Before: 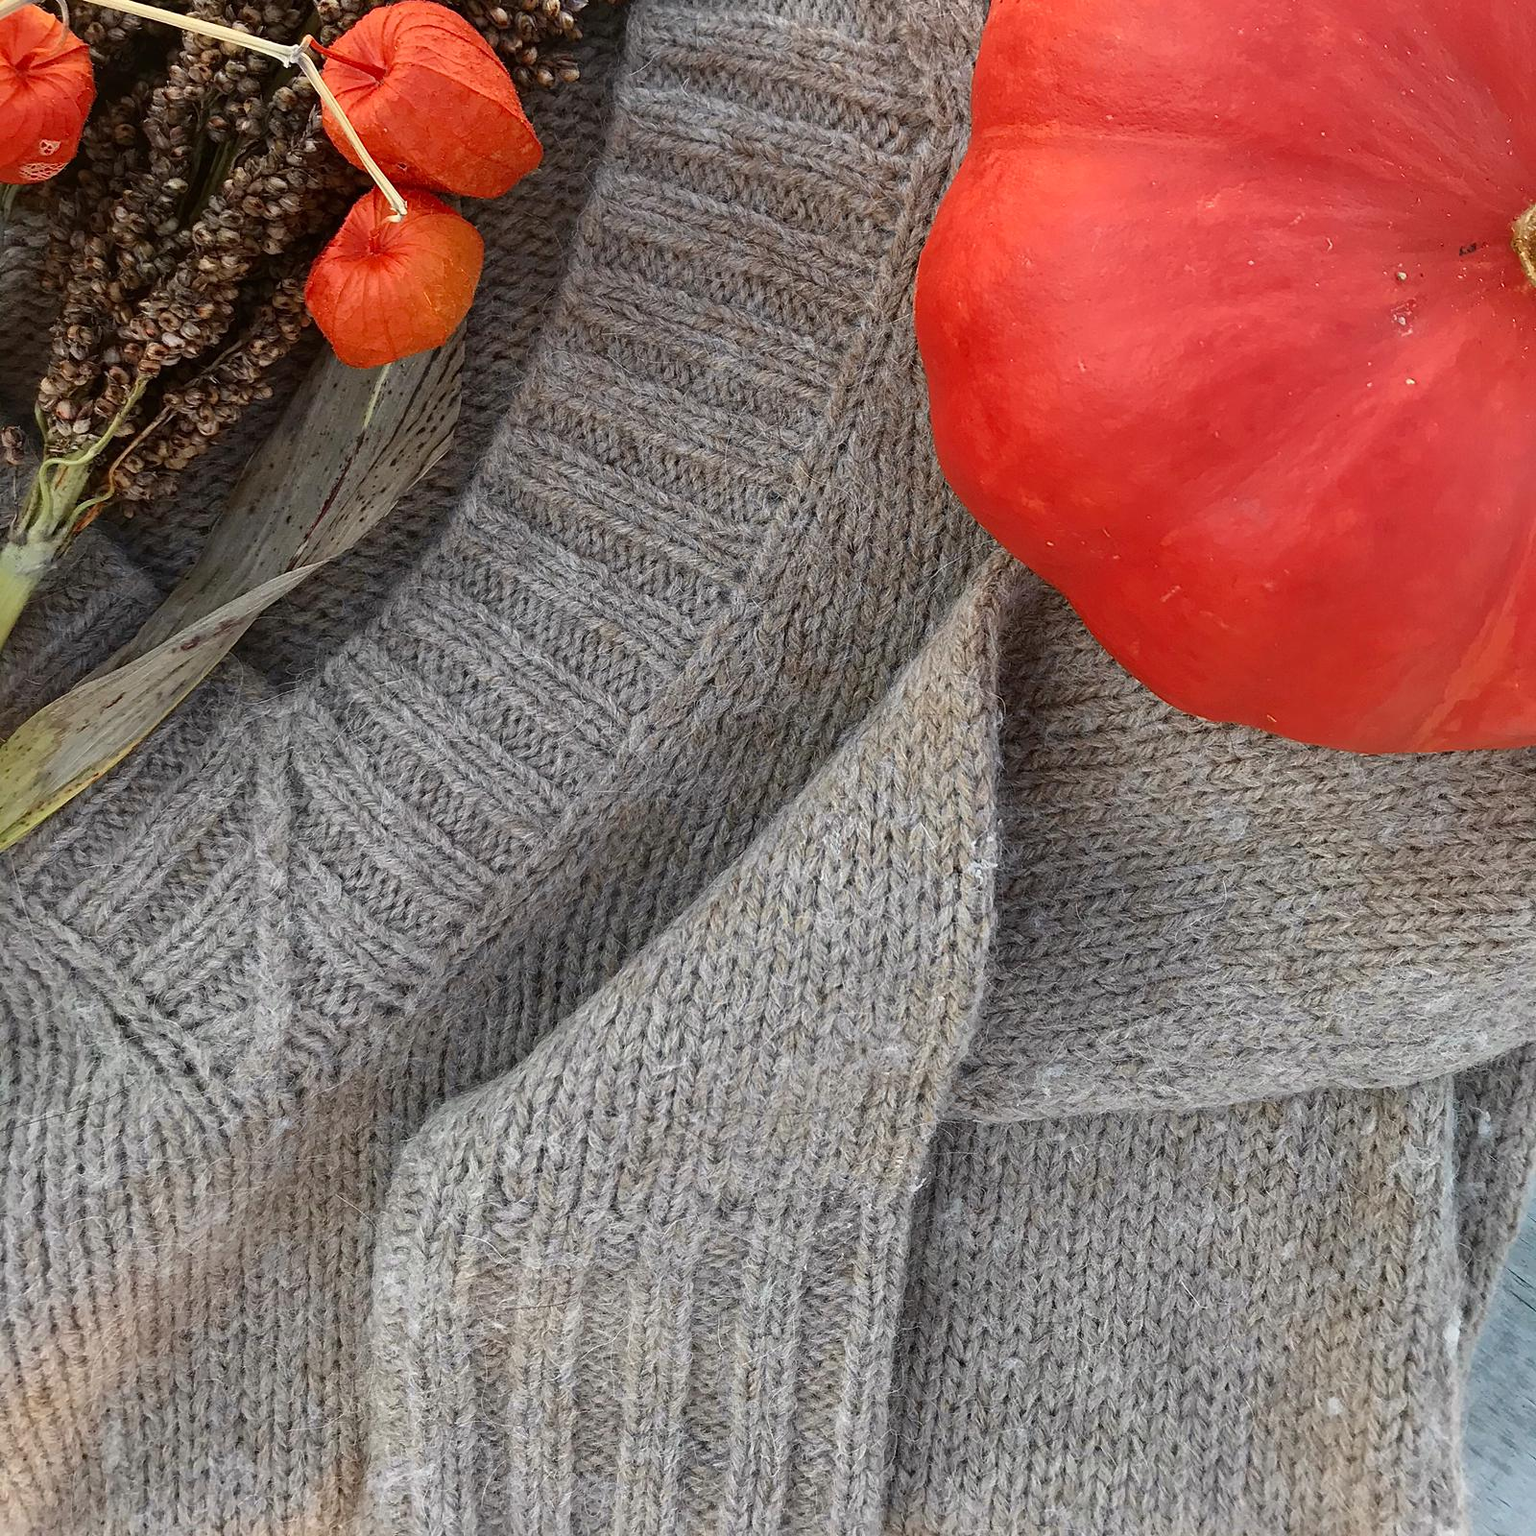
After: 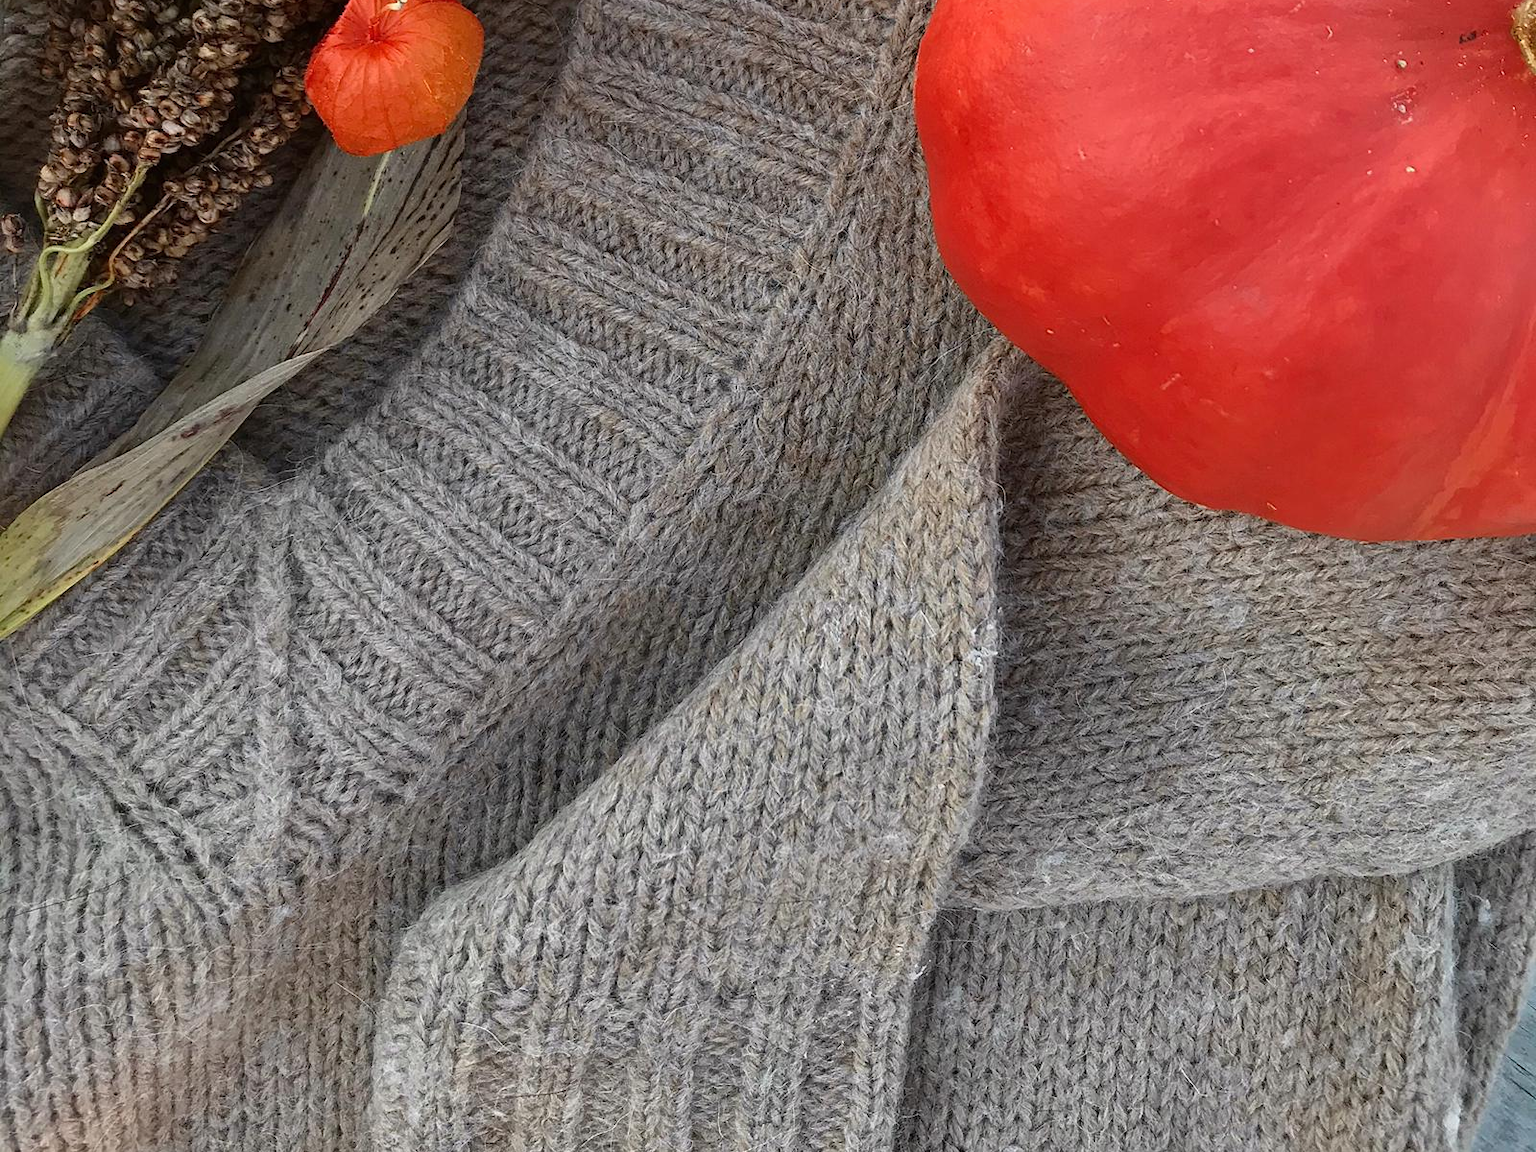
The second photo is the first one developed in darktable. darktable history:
shadows and highlights: shadows 20.91, highlights -82.73, soften with gaussian
crop: top 13.819%, bottom 11.169%
